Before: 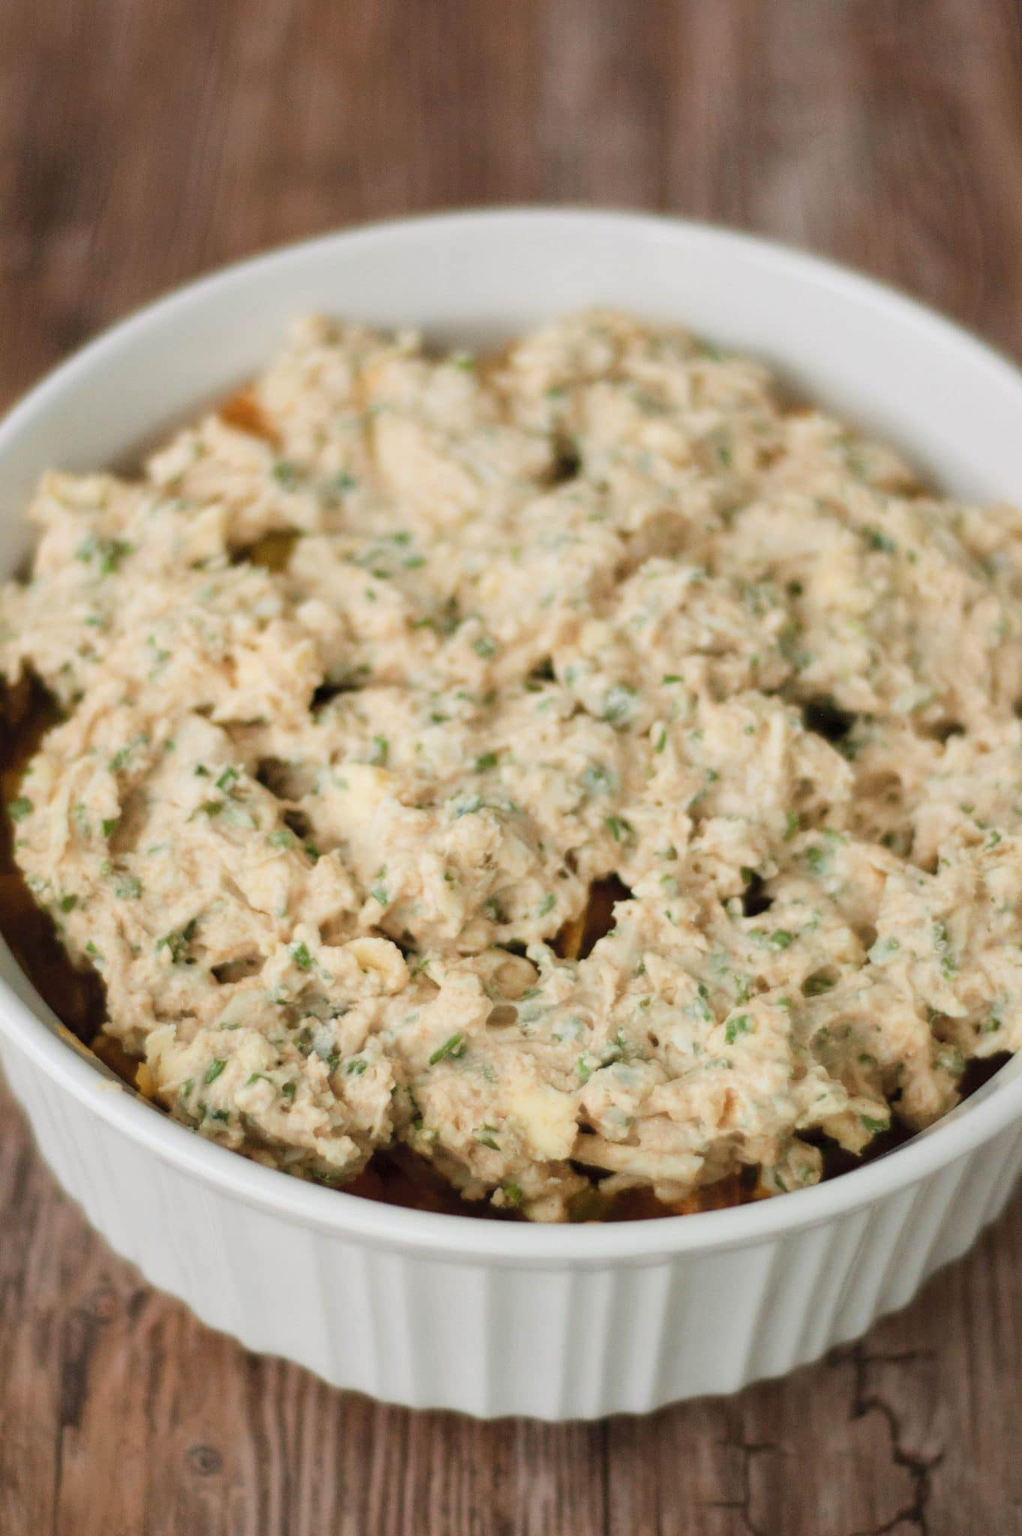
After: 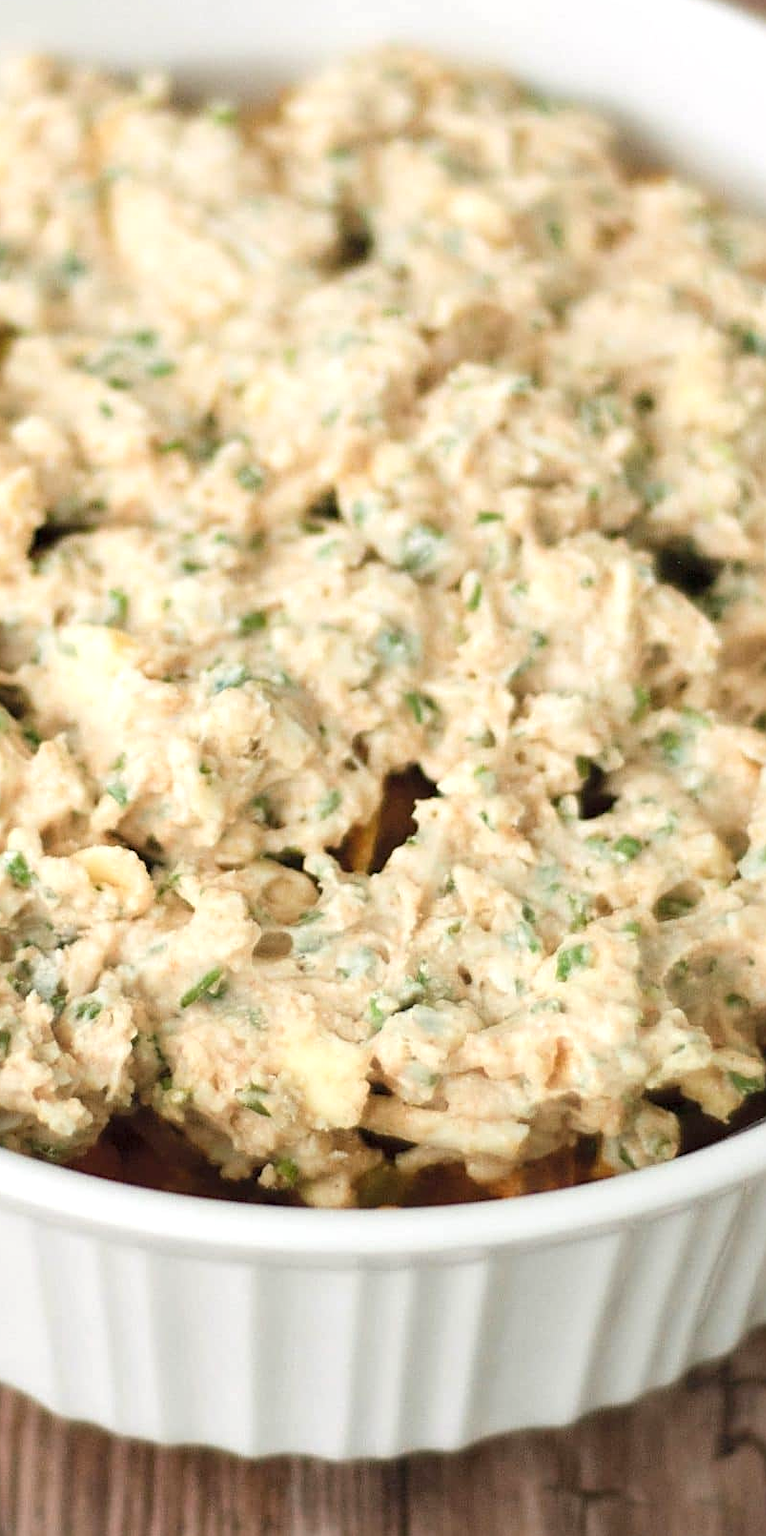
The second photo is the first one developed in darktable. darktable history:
exposure: exposure 0.515 EV, compensate highlight preservation false
crop and rotate: left 28.256%, top 17.734%, right 12.656%, bottom 3.573%
sharpen: on, module defaults
